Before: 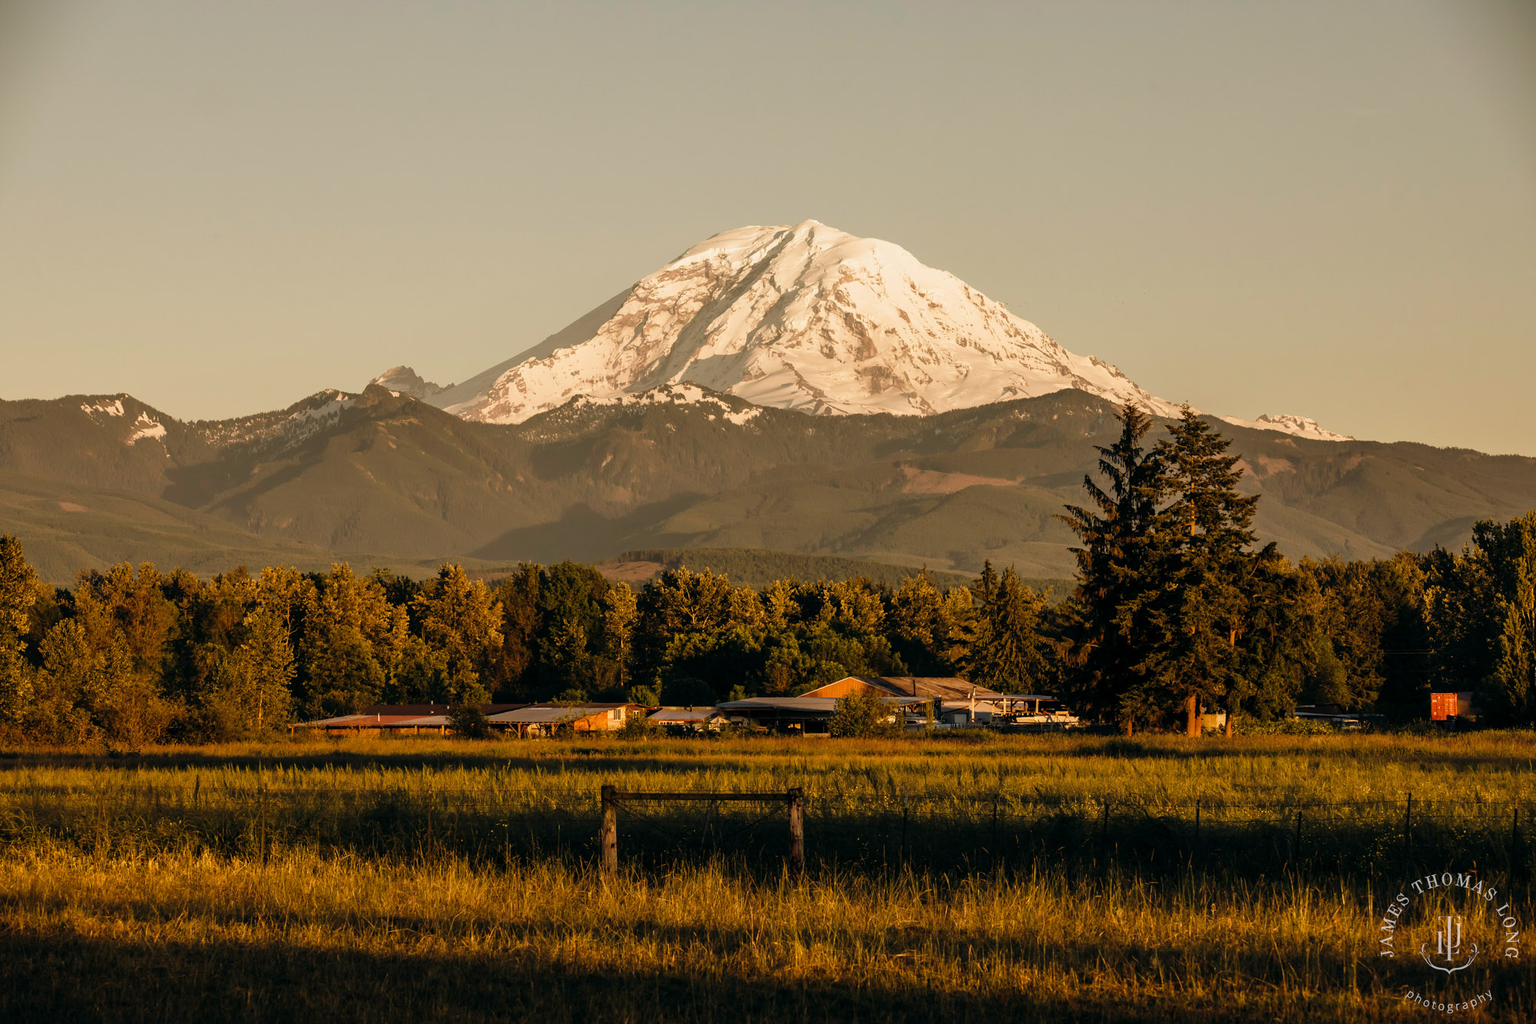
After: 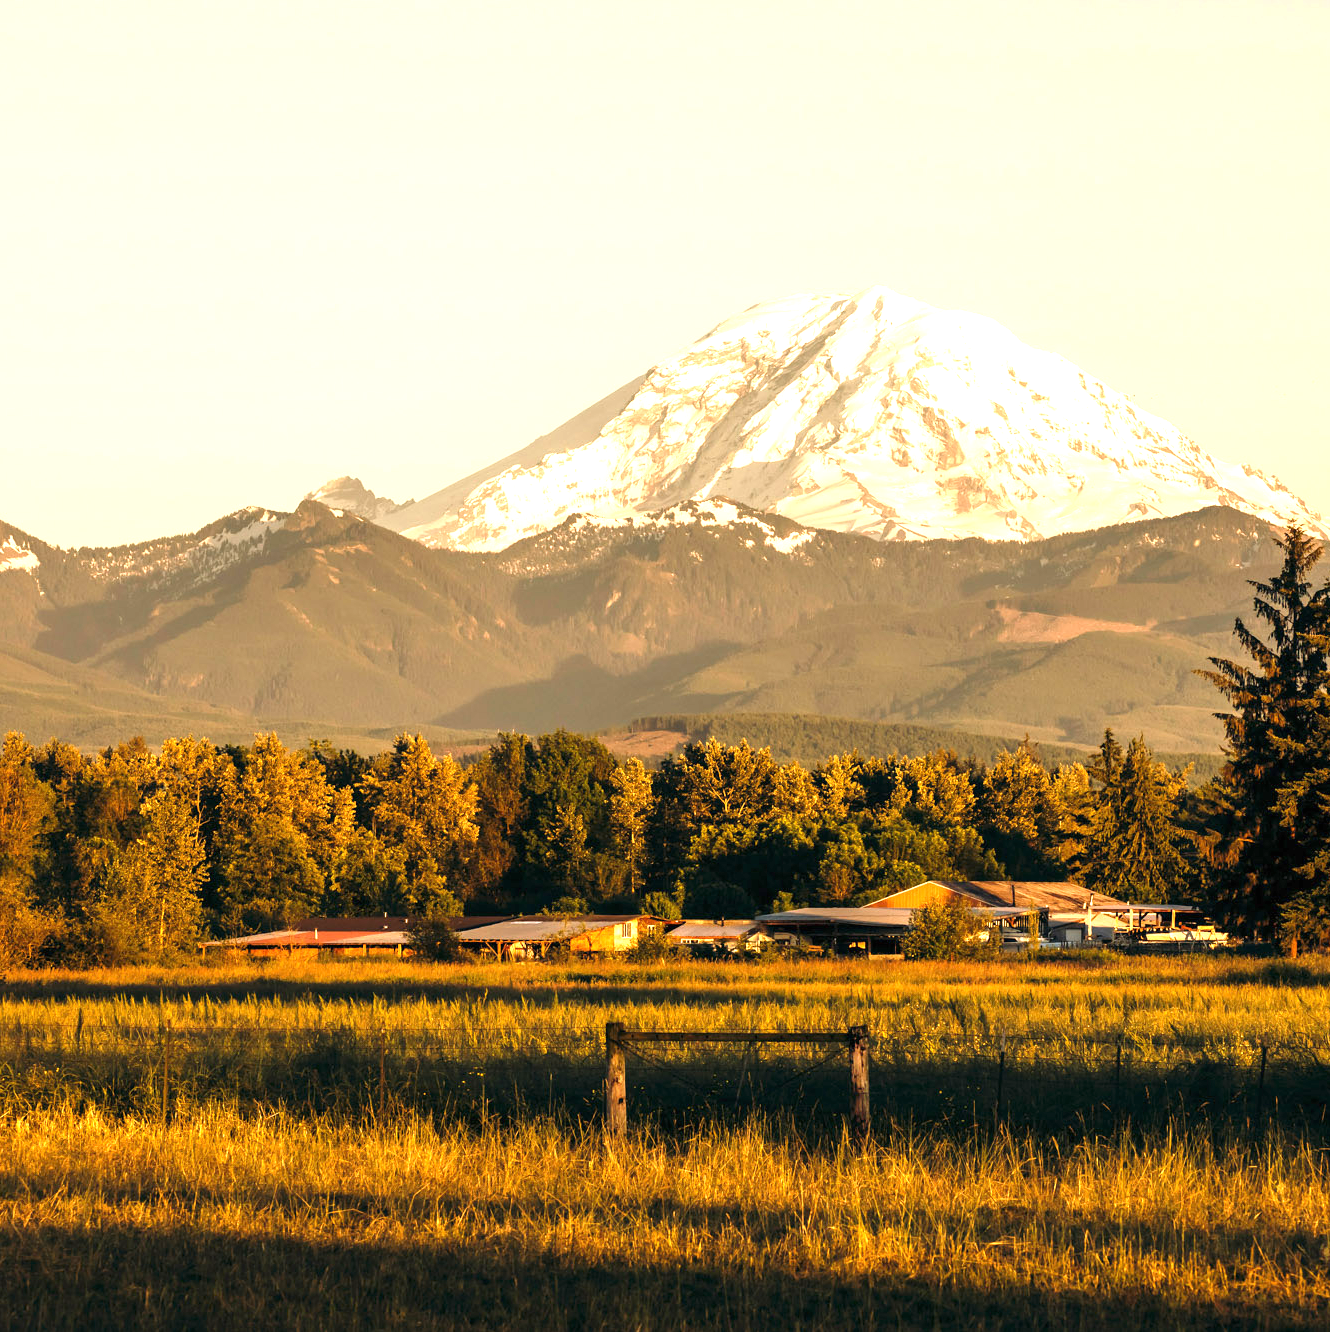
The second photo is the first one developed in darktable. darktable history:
levels: mode automatic, levels [0.073, 0.497, 0.972]
exposure: black level correction 0, exposure 1.443 EV, compensate highlight preservation false
crop and rotate: left 8.896%, right 24.563%
